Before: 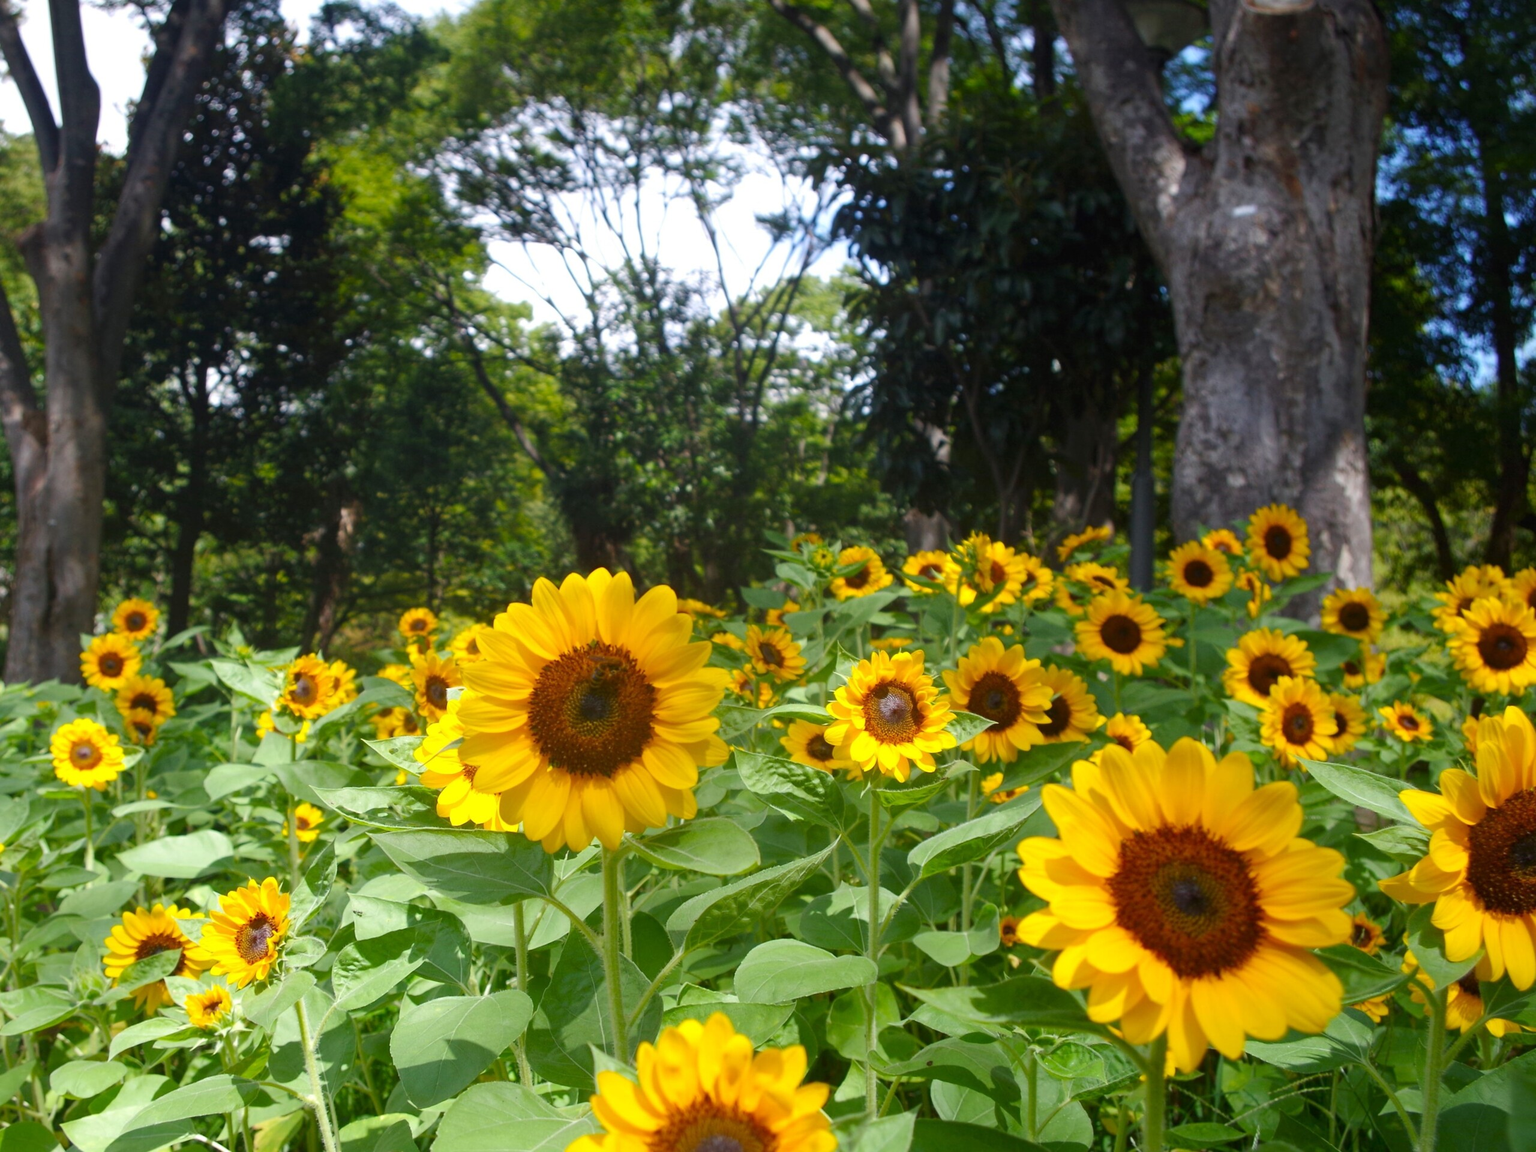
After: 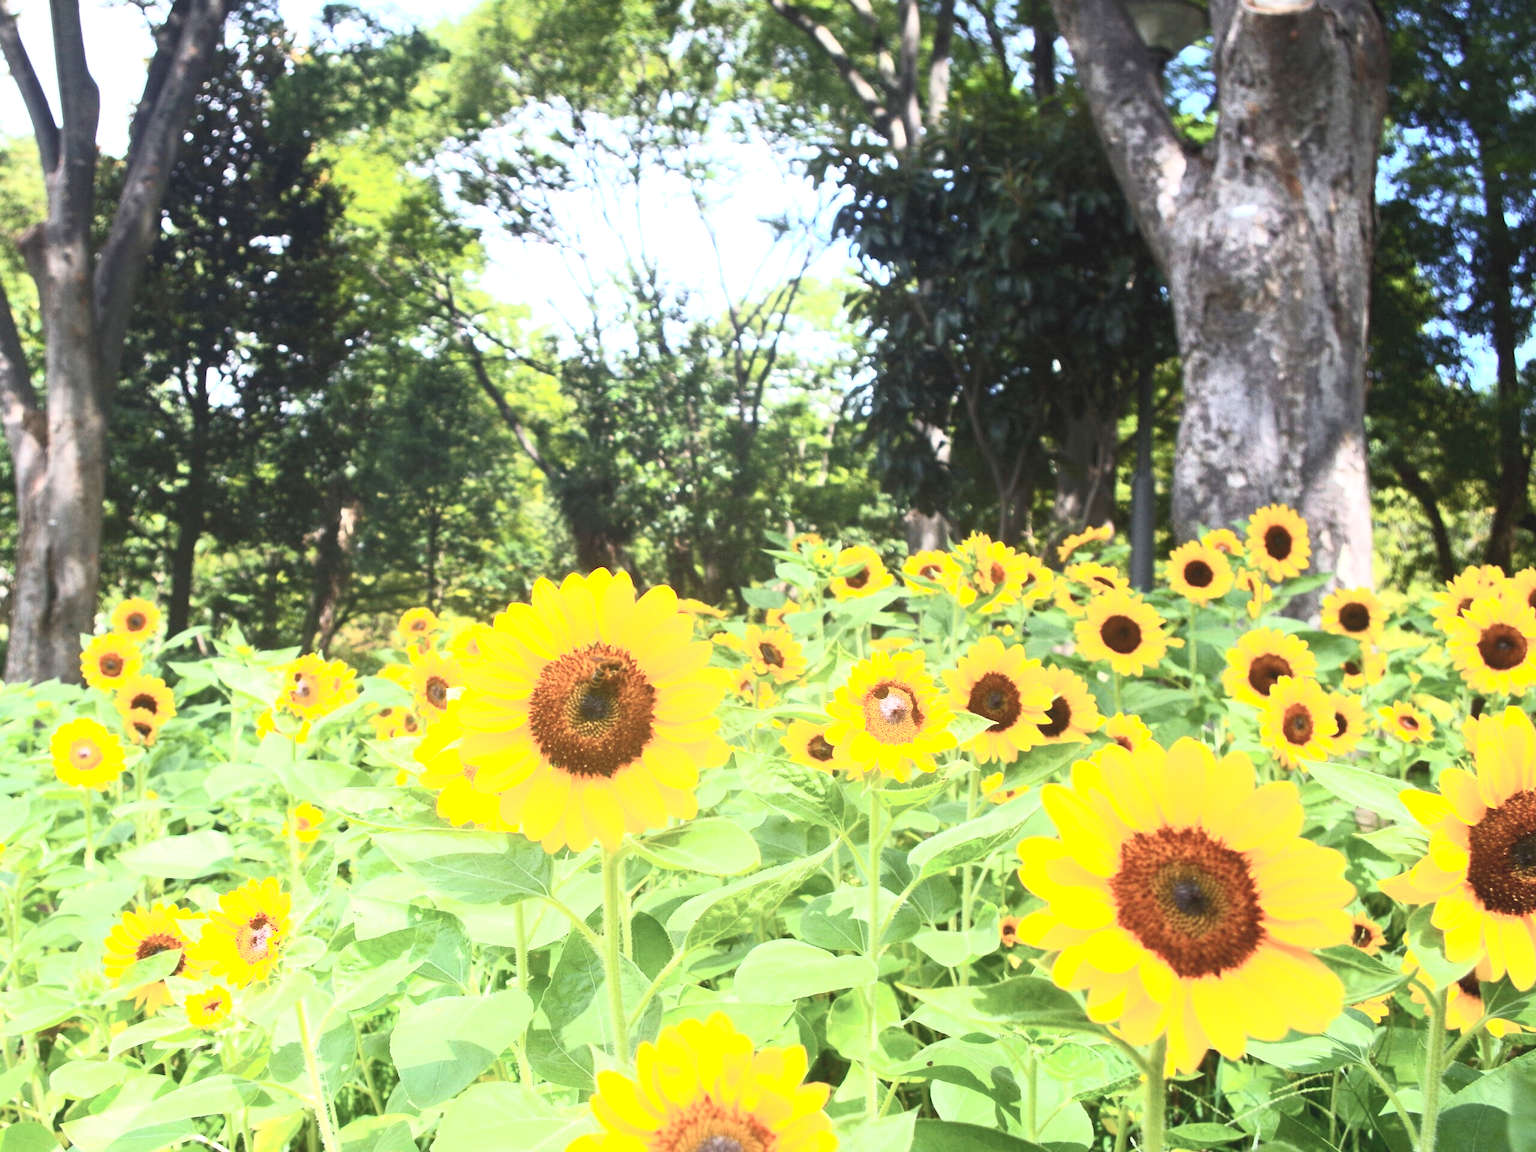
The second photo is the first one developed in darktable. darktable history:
color balance: contrast 10%
exposure: black level correction 0, exposure 1 EV, compensate exposure bias true, compensate highlight preservation false
contrast brightness saturation: contrast 0.43, brightness 0.56, saturation -0.19
